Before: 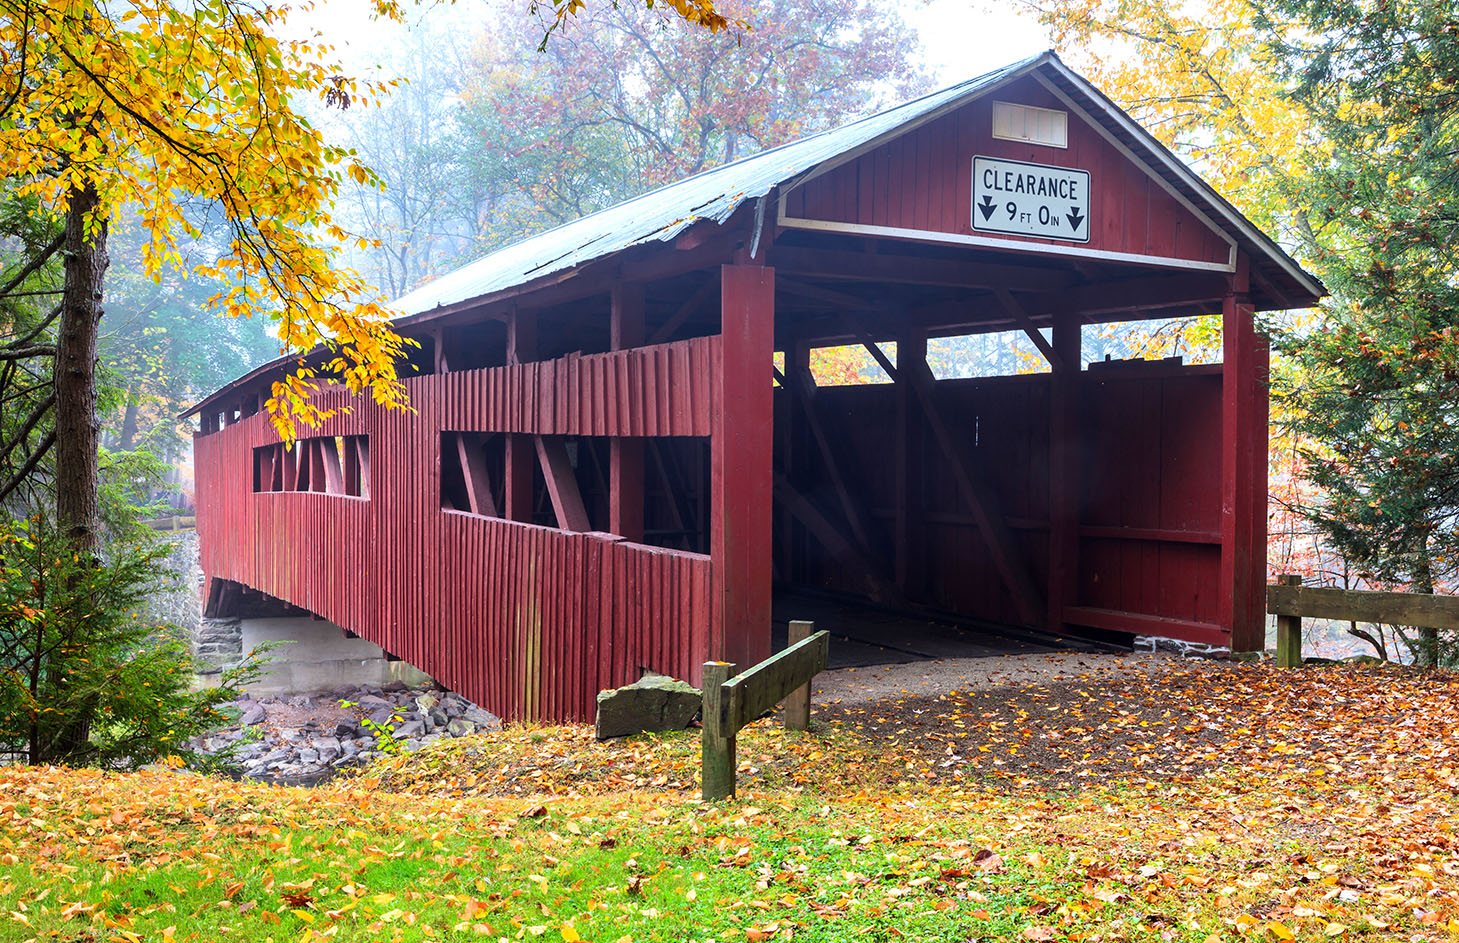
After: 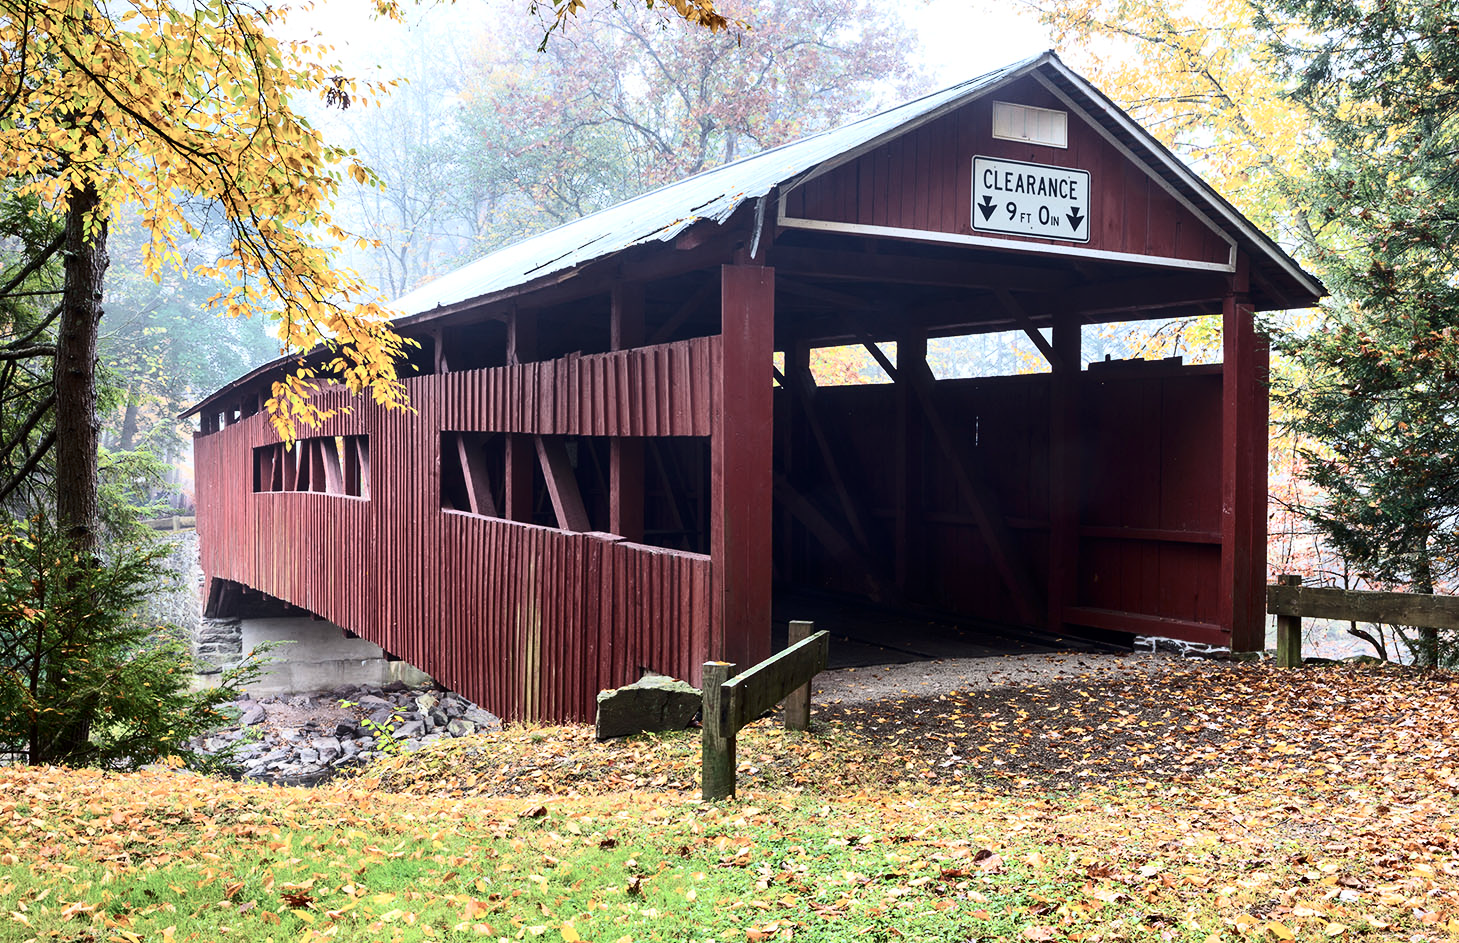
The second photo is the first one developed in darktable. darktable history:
contrast brightness saturation: contrast 0.254, saturation -0.313
